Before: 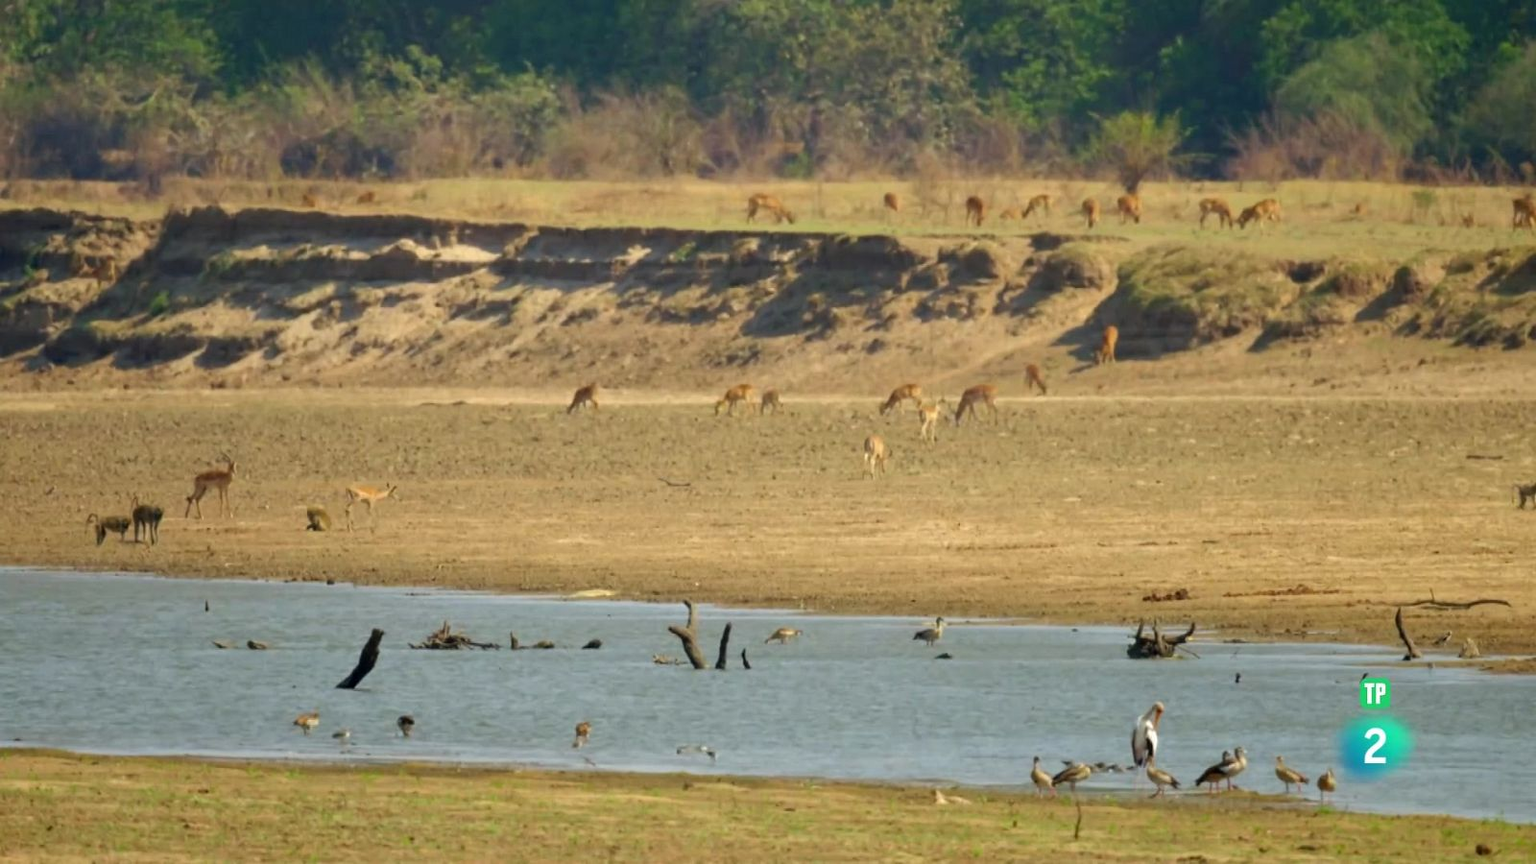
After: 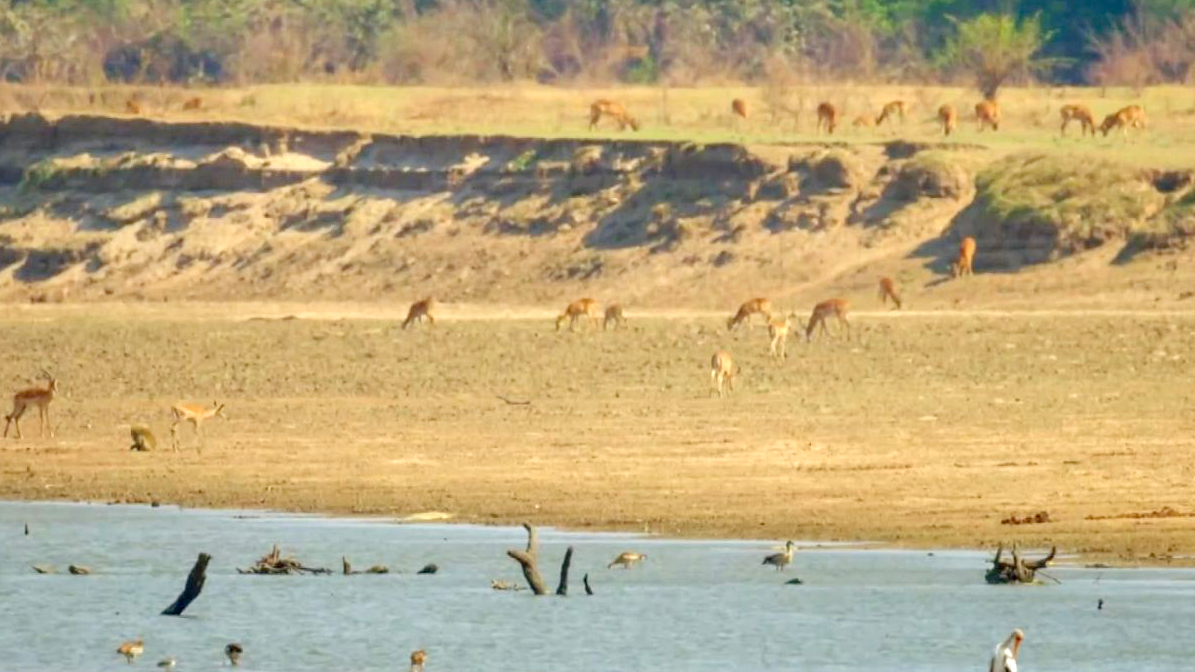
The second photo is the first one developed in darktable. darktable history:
local contrast: detail 130%
levels: levels [0, 0.397, 0.955]
white balance: red 1, blue 1
crop and rotate: left 11.831%, top 11.346%, right 13.429%, bottom 13.899%
